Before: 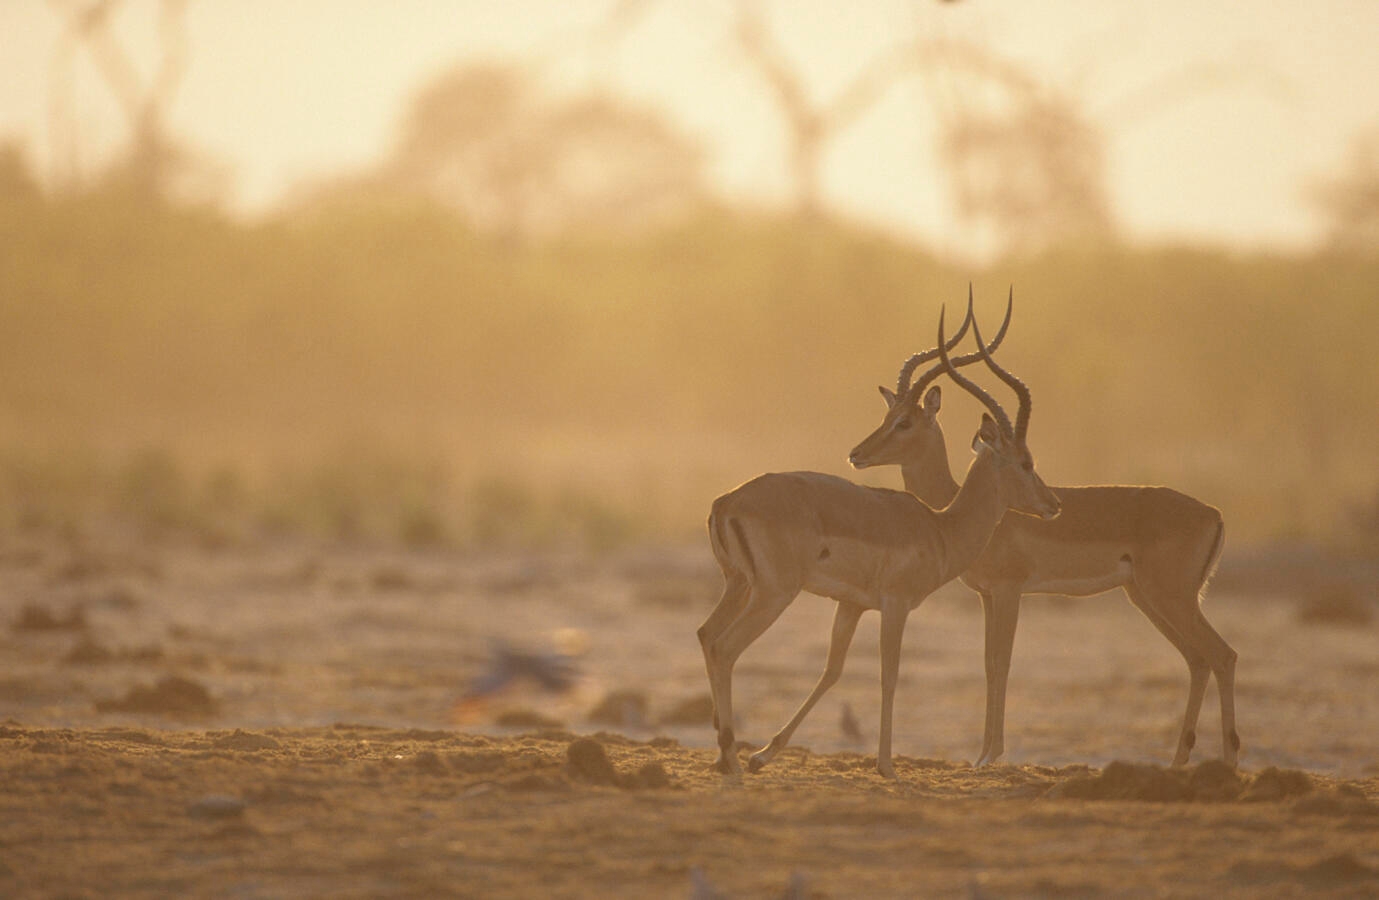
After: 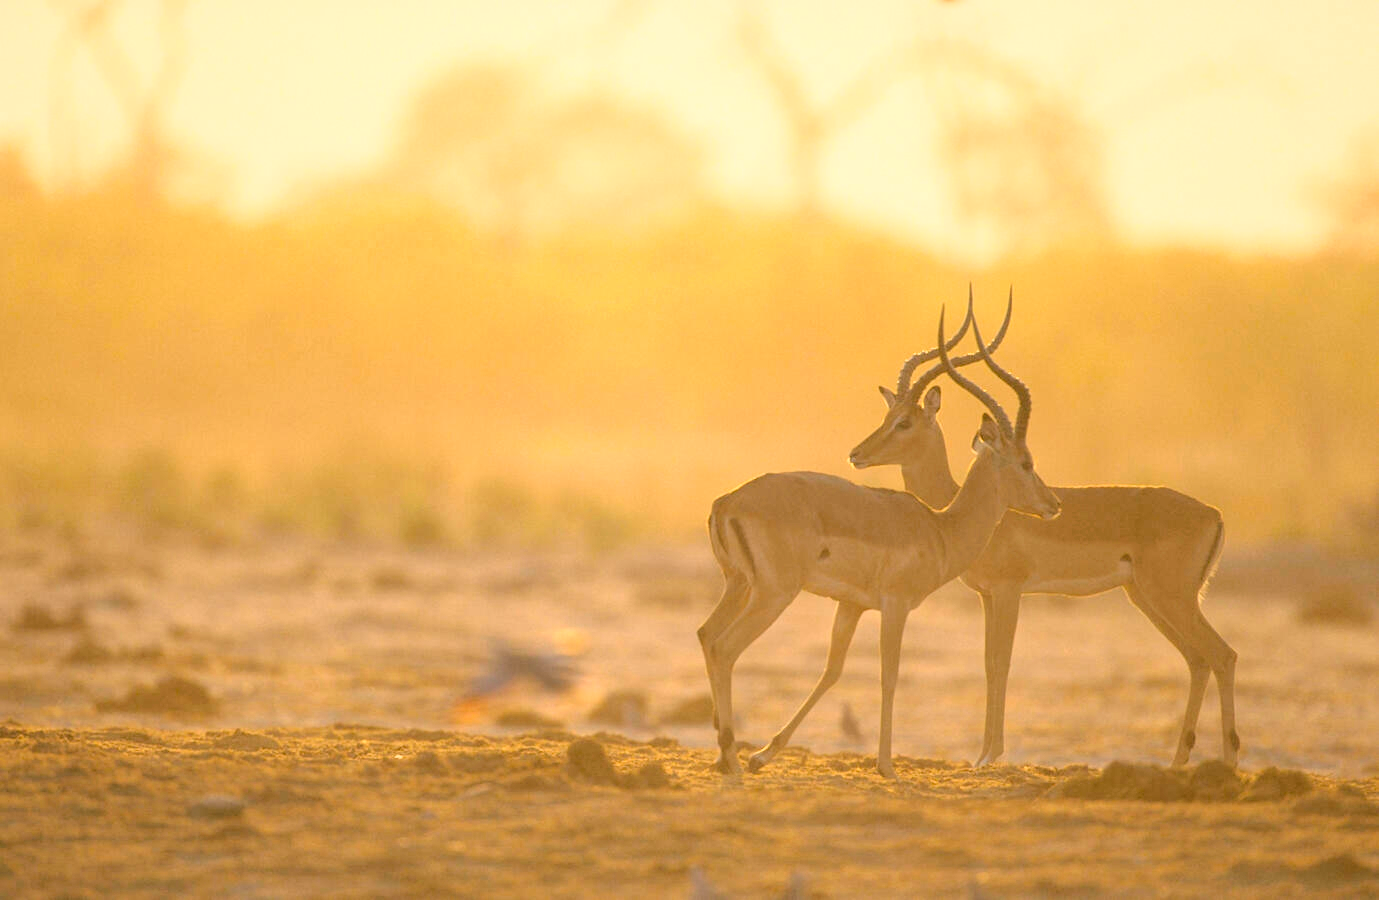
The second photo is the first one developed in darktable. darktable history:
color balance rgb: power › luminance 1.56%, perceptual saturation grading › global saturation 19.804%
base curve: curves: ch0 [(0, 0) (0.028, 0.03) (0.121, 0.232) (0.46, 0.748) (0.859, 0.968) (1, 1)]
color correction: highlights a* 4.35, highlights b* 4.98, shadows a* -6.85, shadows b* 4.63
local contrast: mode bilateral grid, contrast 10, coarseness 25, detail 111%, midtone range 0.2
